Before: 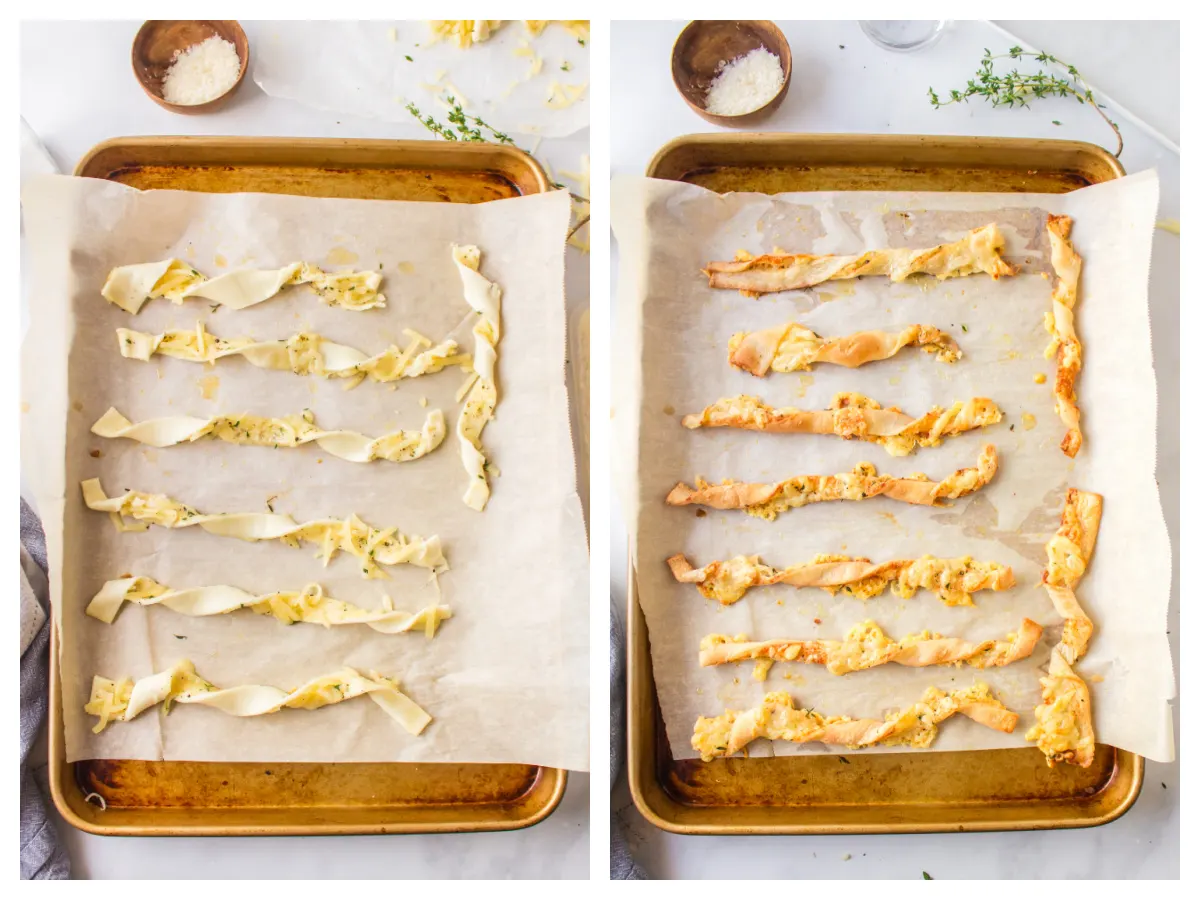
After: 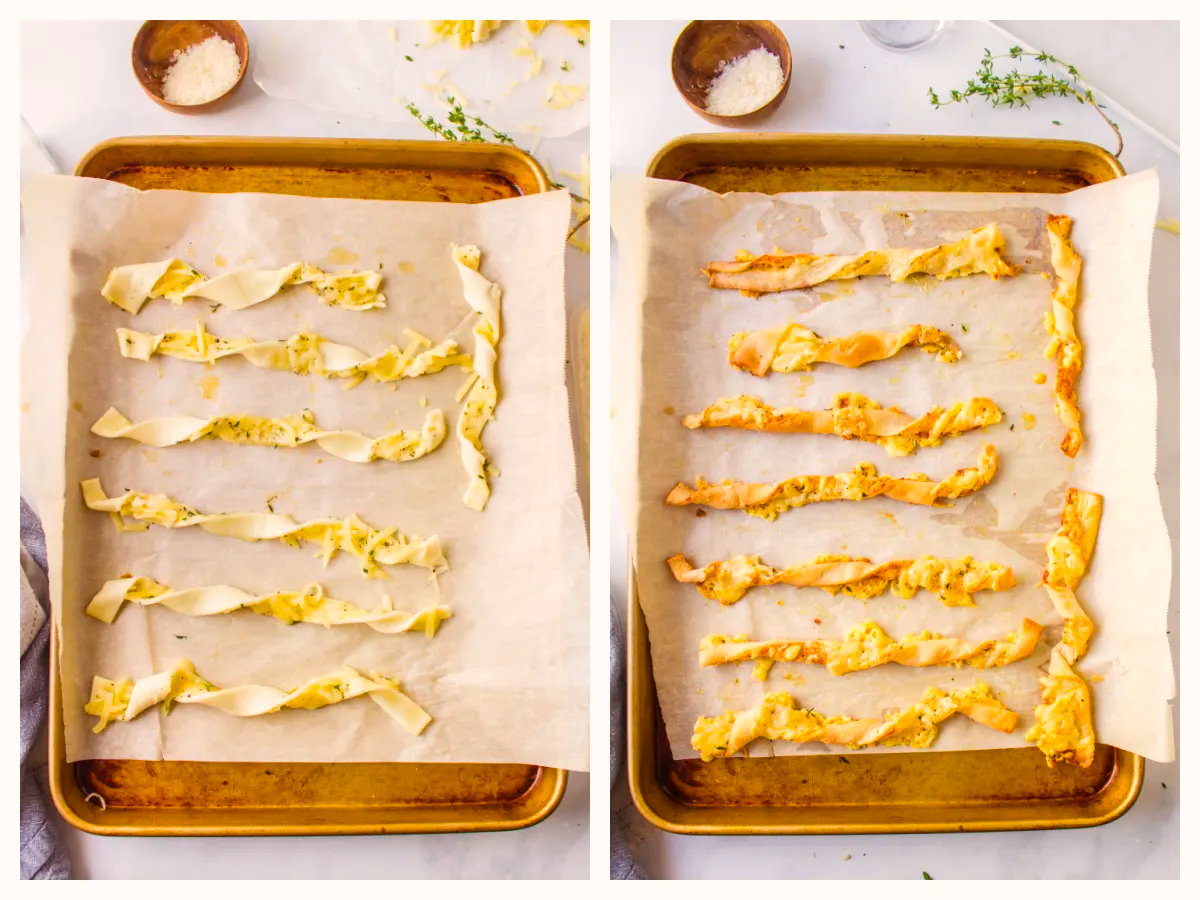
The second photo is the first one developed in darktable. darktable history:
color balance rgb: shadows lift › chroma 4.601%, shadows lift › hue 27.85°, highlights gain › chroma 1.365%, highlights gain › hue 51.5°, perceptual saturation grading › global saturation 25.576%, global vibrance 14.601%
